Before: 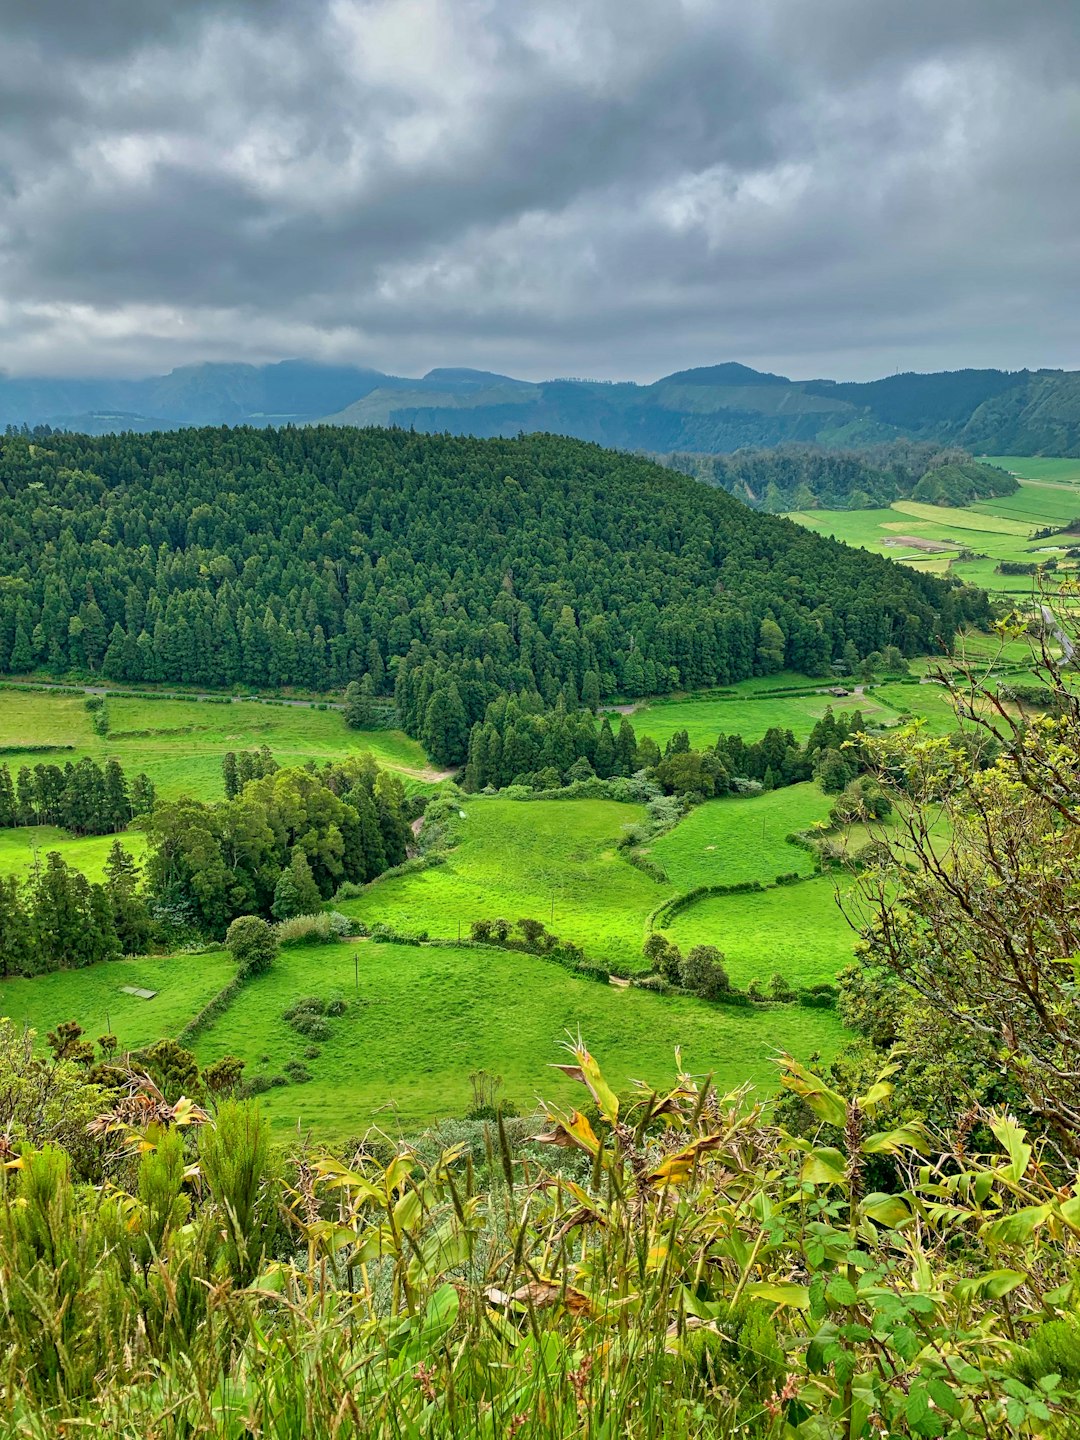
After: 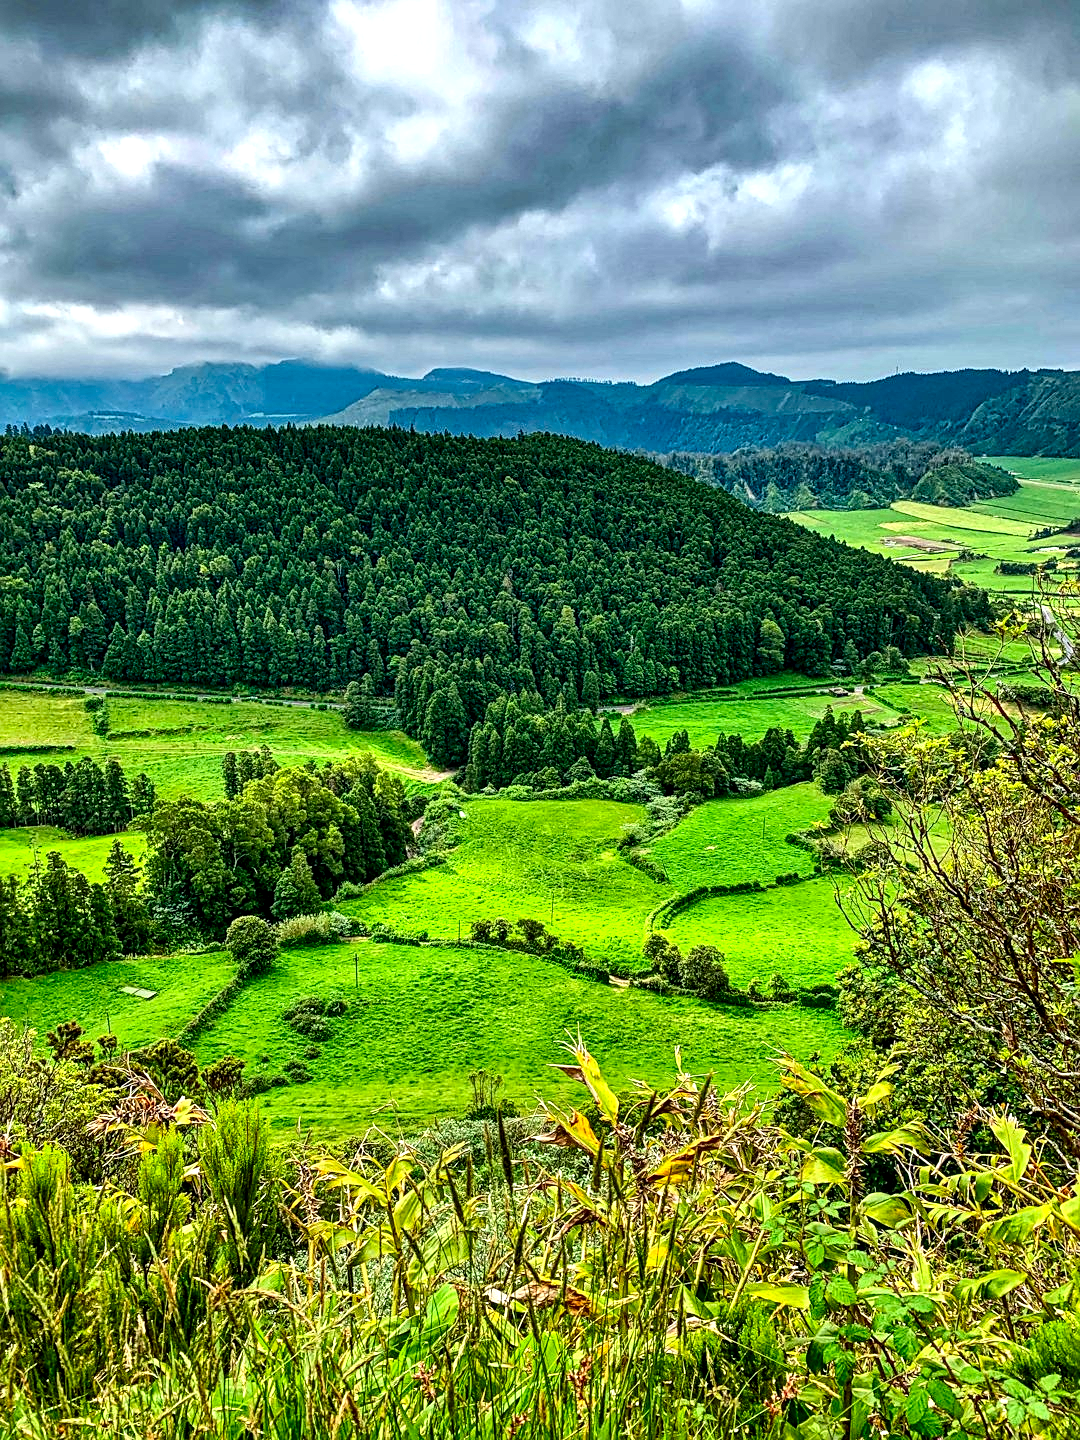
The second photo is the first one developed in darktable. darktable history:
contrast brightness saturation: contrast 0.214, brightness -0.104, saturation 0.215
haze removal: adaptive false
local contrast: detail 156%
exposure: exposure 0.298 EV, compensate highlight preservation false
sharpen: on, module defaults
